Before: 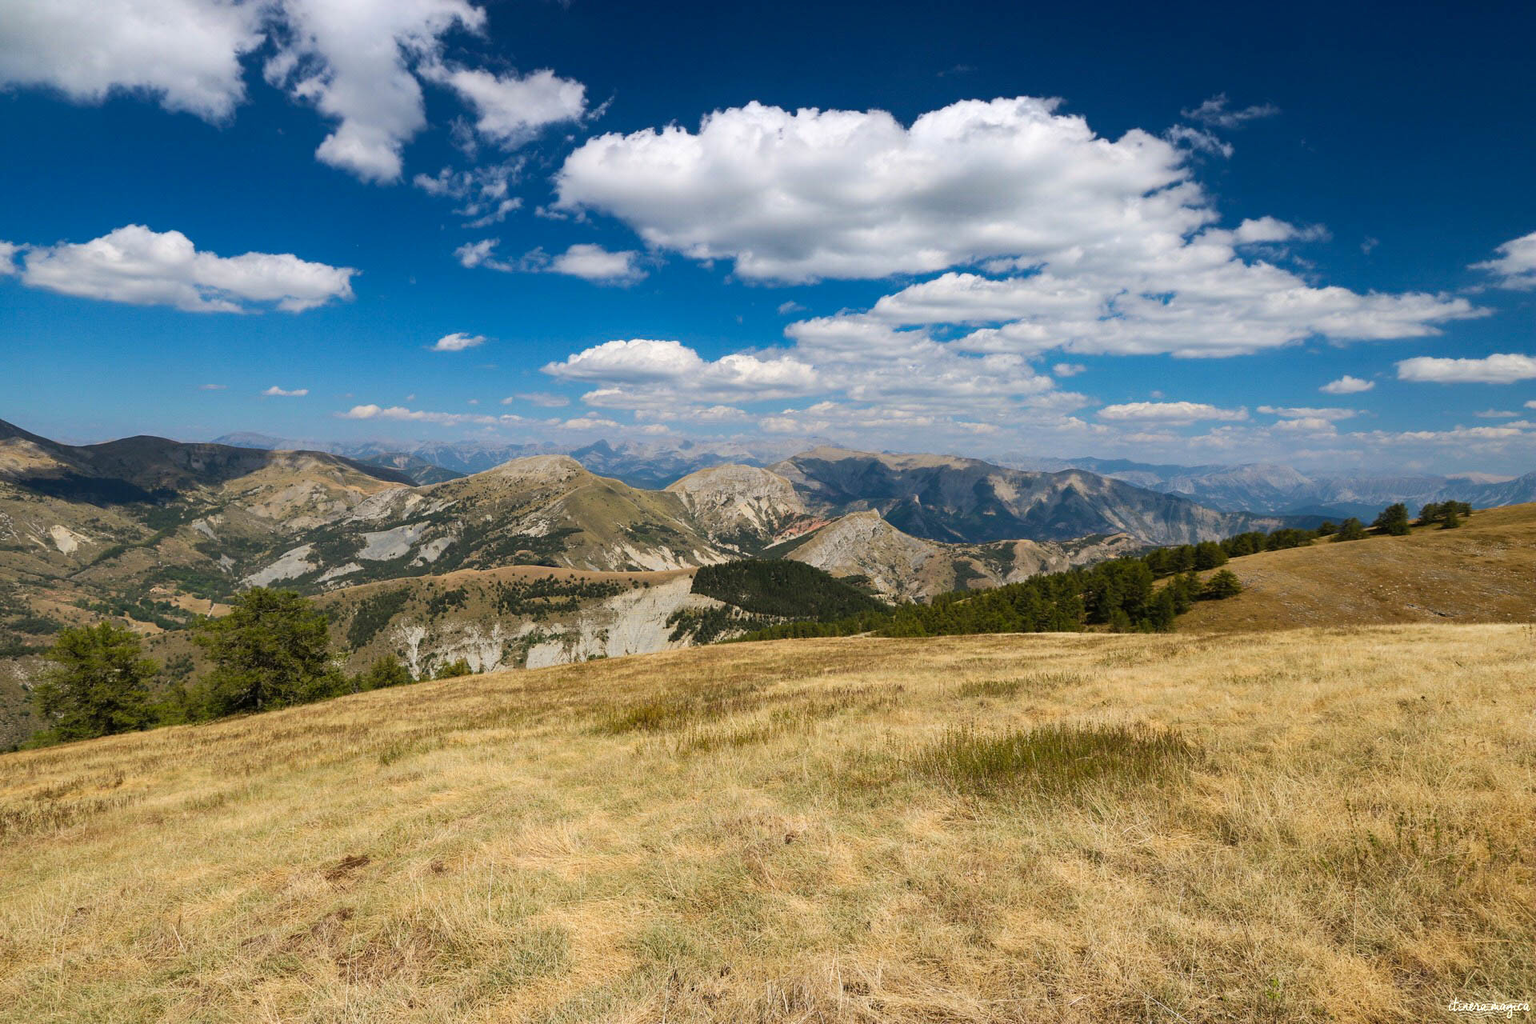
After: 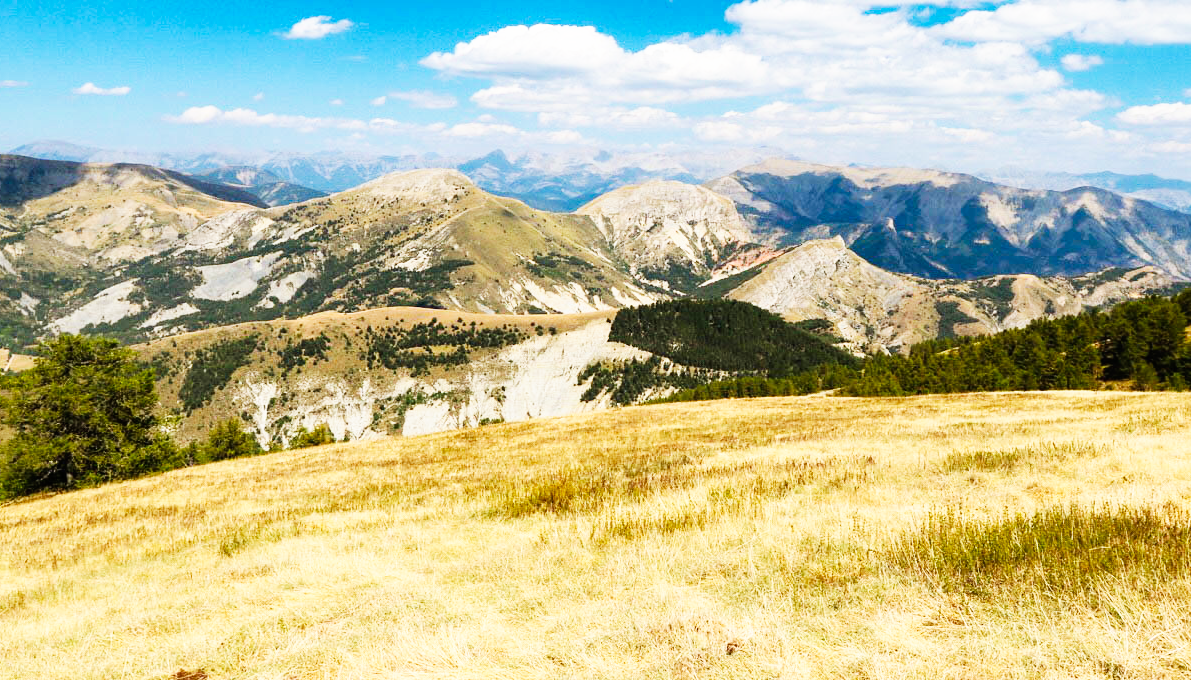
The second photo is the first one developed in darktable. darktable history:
crop: left 13.312%, top 31.28%, right 24.627%, bottom 15.582%
base curve: curves: ch0 [(0, 0) (0.007, 0.004) (0.027, 0.03) (0.046, 0.07) (0.207, 0.54) (0.442, 0.872) (0.673, 0.972) (1, 1)], preserve colors none
